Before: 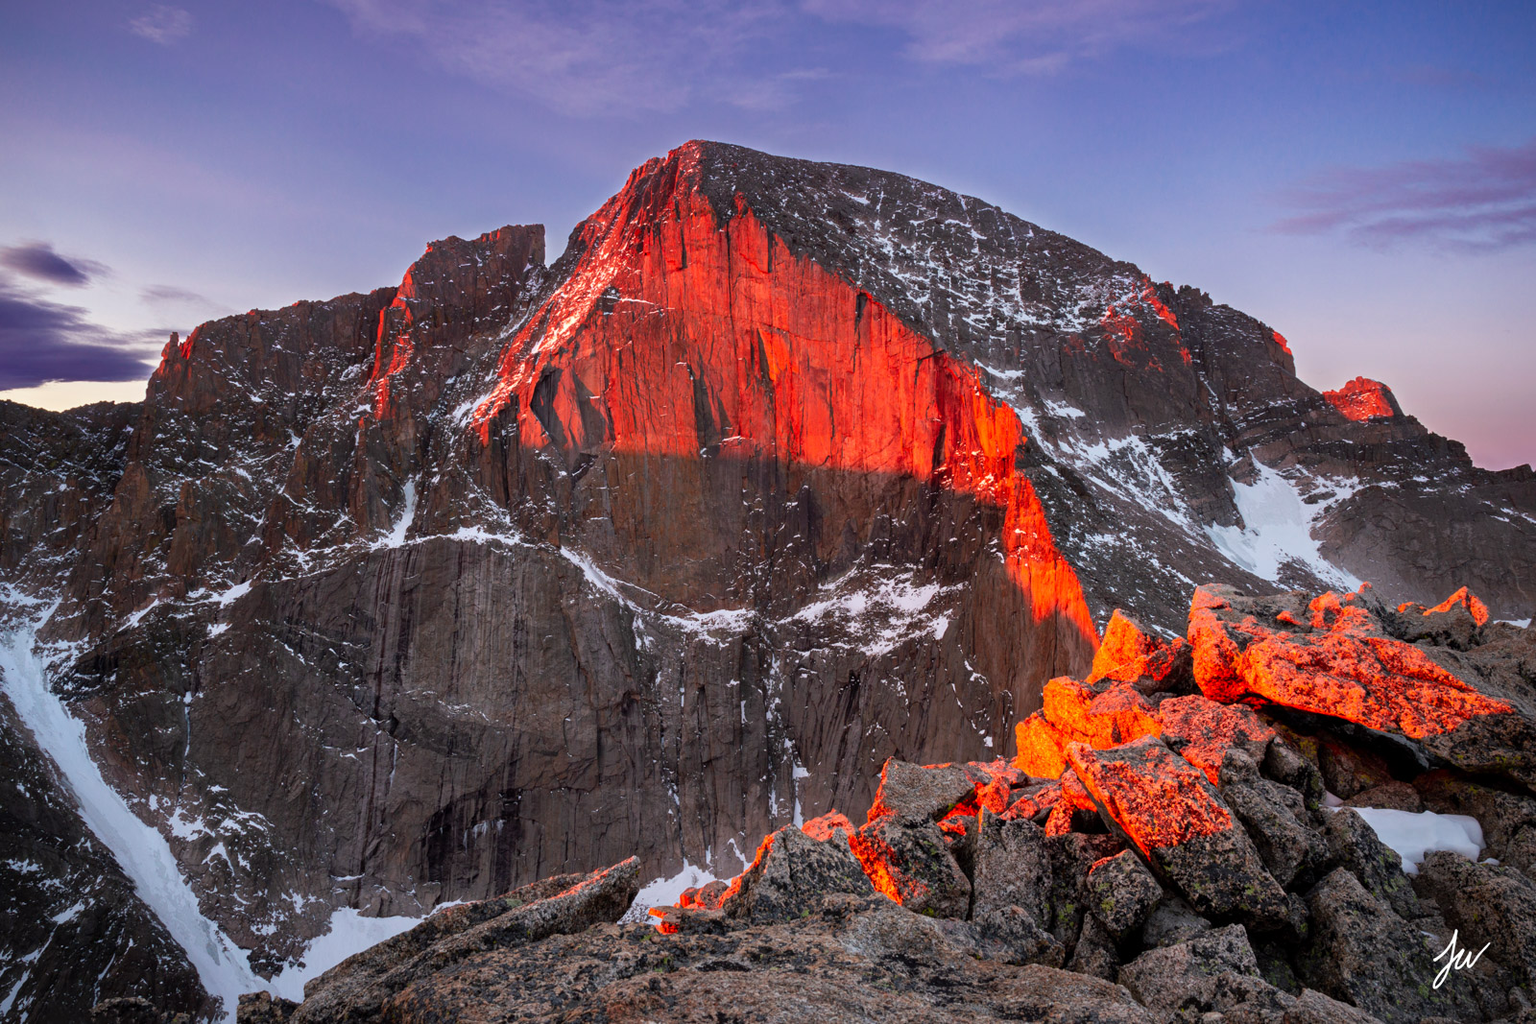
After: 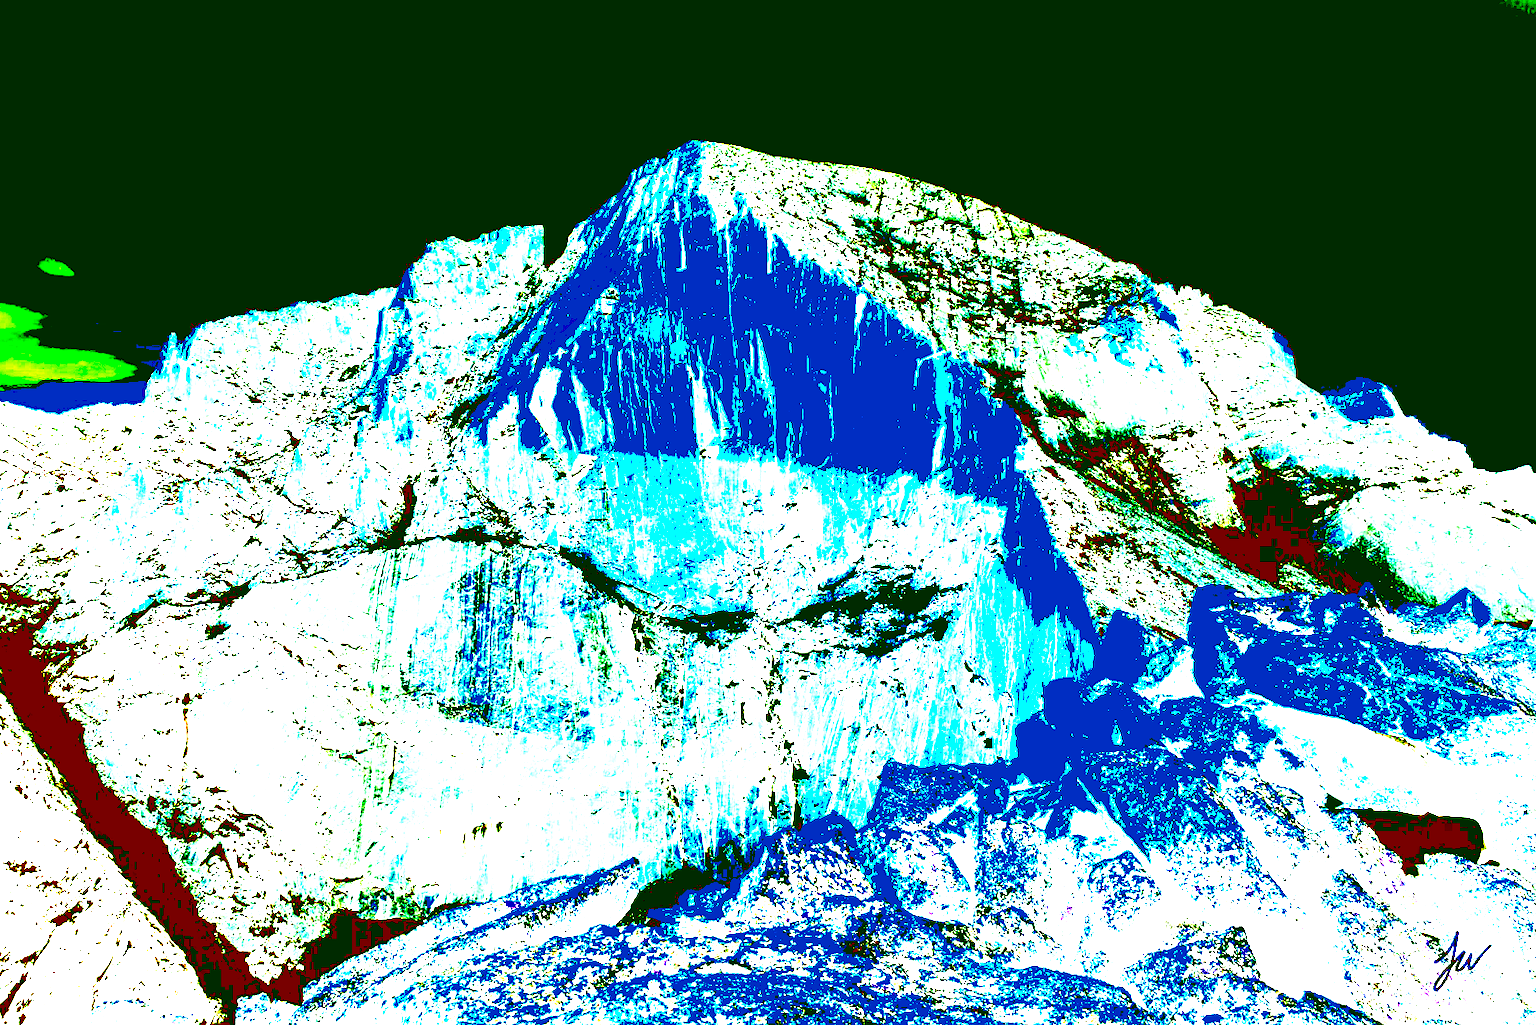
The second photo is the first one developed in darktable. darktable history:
exposure: black level correction 0.099, exposure 3.028 EV, compensate exposure bias true, compensate highlight preservation false
tone curve: curves: ch0 [(0, 0) (0.003, 0.014) (0.011, 0.019) (0.025, 0.026) (0.044, 0.037) (0.069, 0.053) (0.1, 0.083) (0.136, 0.121) (0.177, 0.163) (0.224, 0.22) (0.277, 0.281) (0.335, 0.354) (0.399, 0.436) (0.468, 0.526) (0.543, 0.612) (0.623, 0.706) (0.709, 0.79) (0.801, 0.858) (0.898, 0.925) (1, 1)], color space Lab, independent channels, preserve colors none
crop and rotate: left 0.173%, bottom 0.013%
